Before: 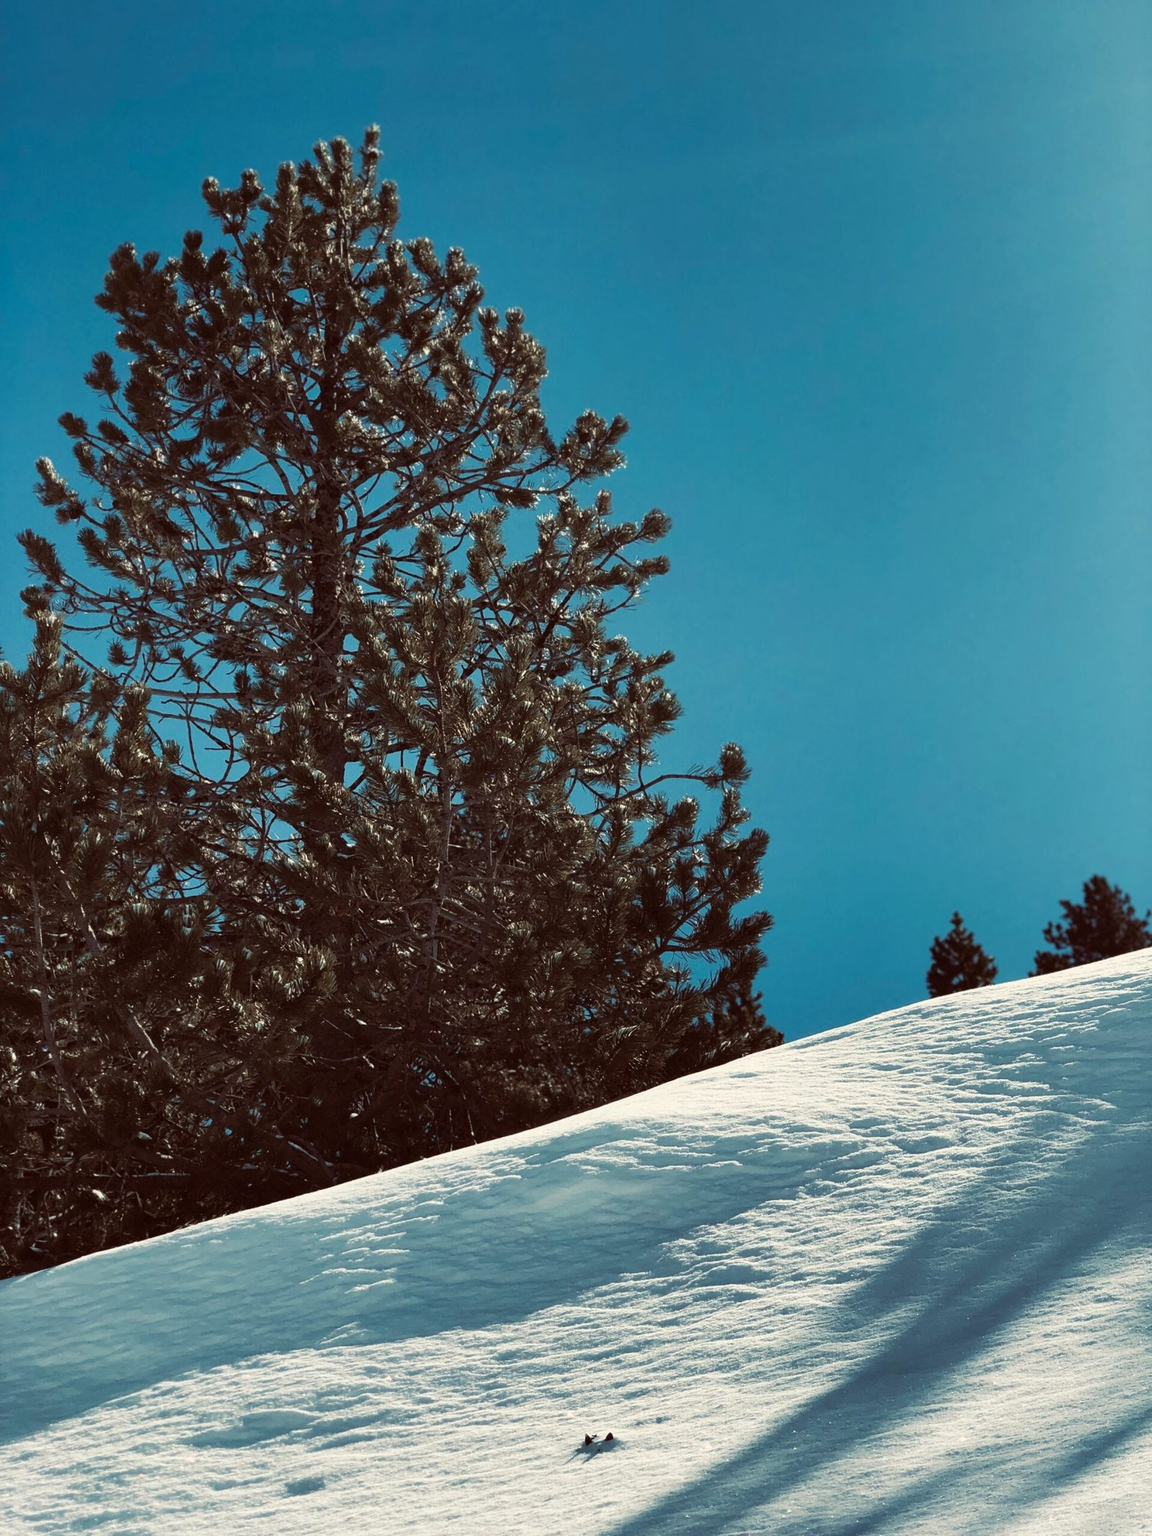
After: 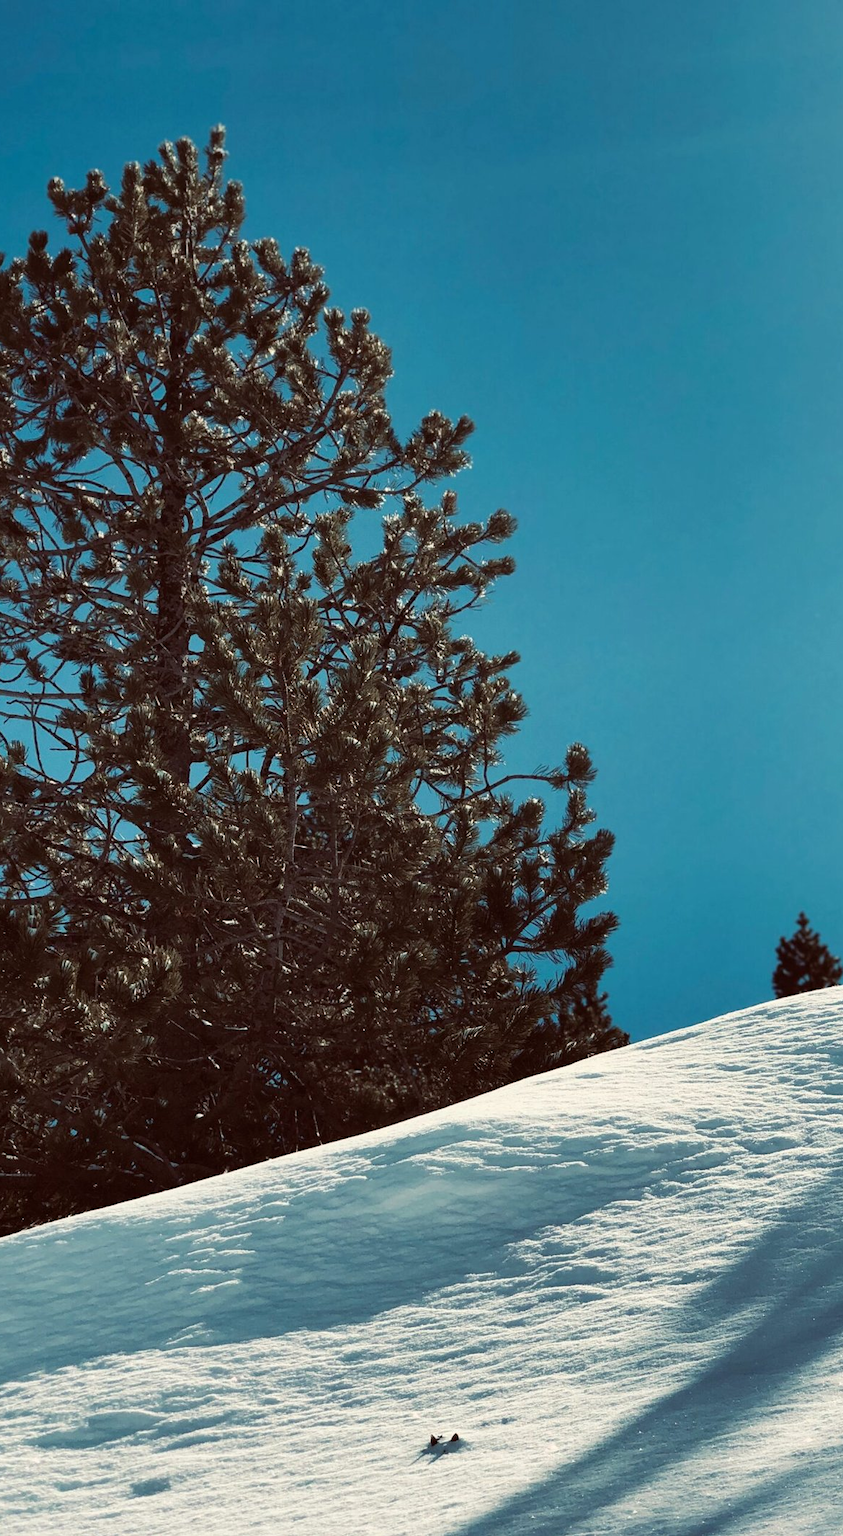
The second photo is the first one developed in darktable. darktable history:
crop: left 13.443%, right 13.31%
contrast brightness saturation: contrast 0.05
